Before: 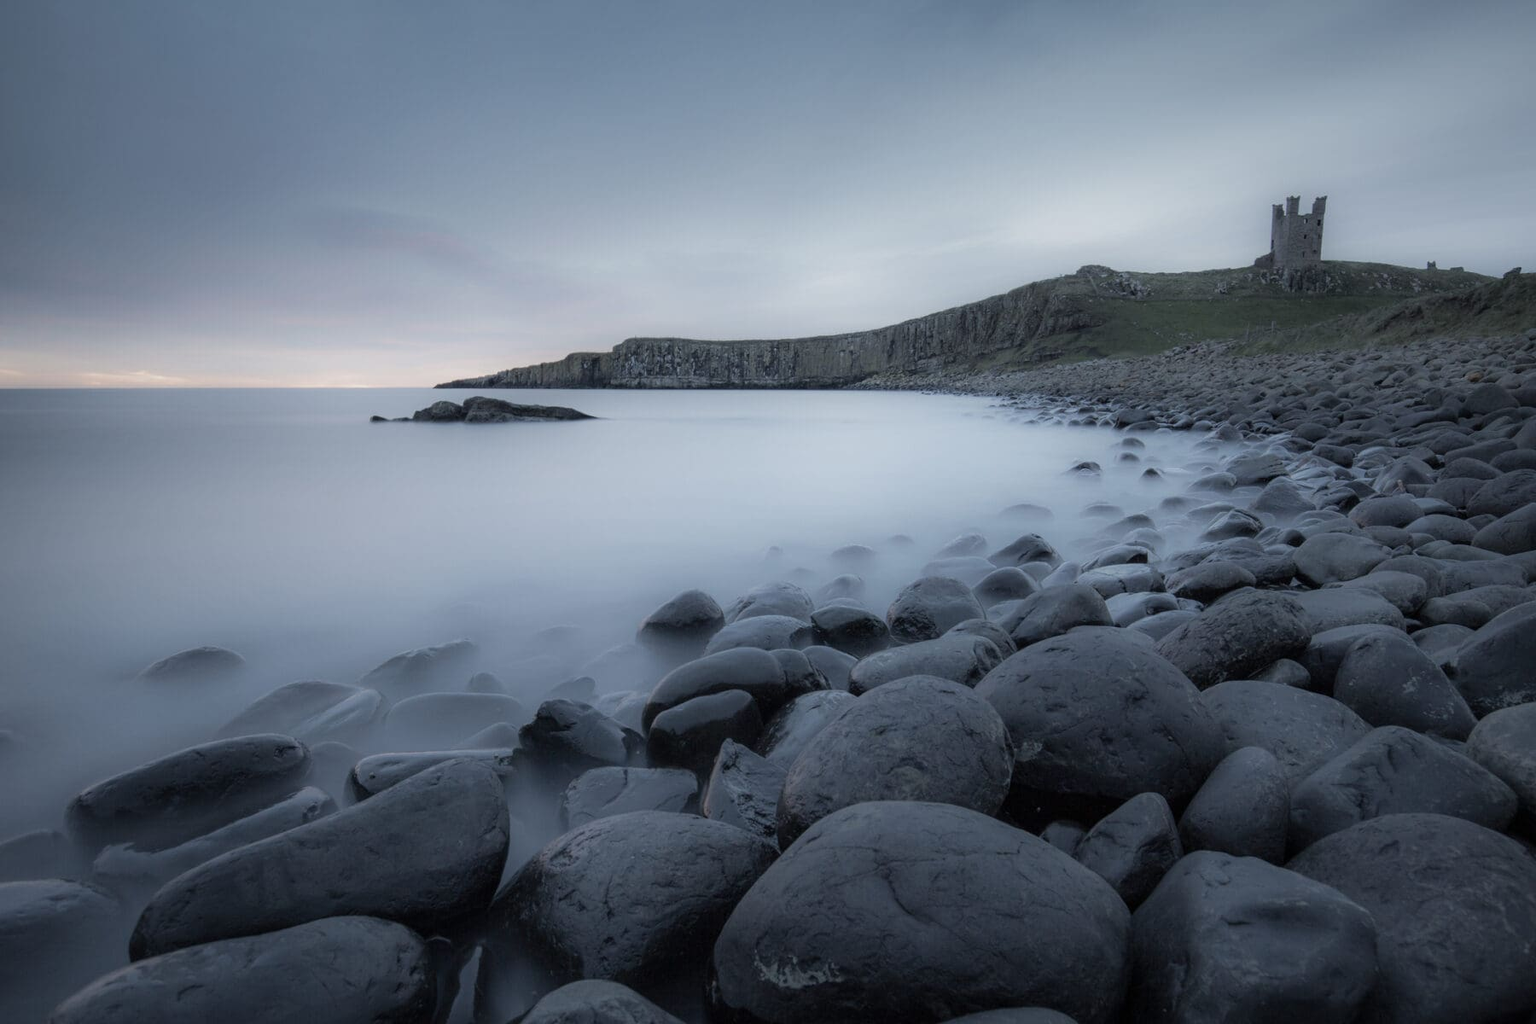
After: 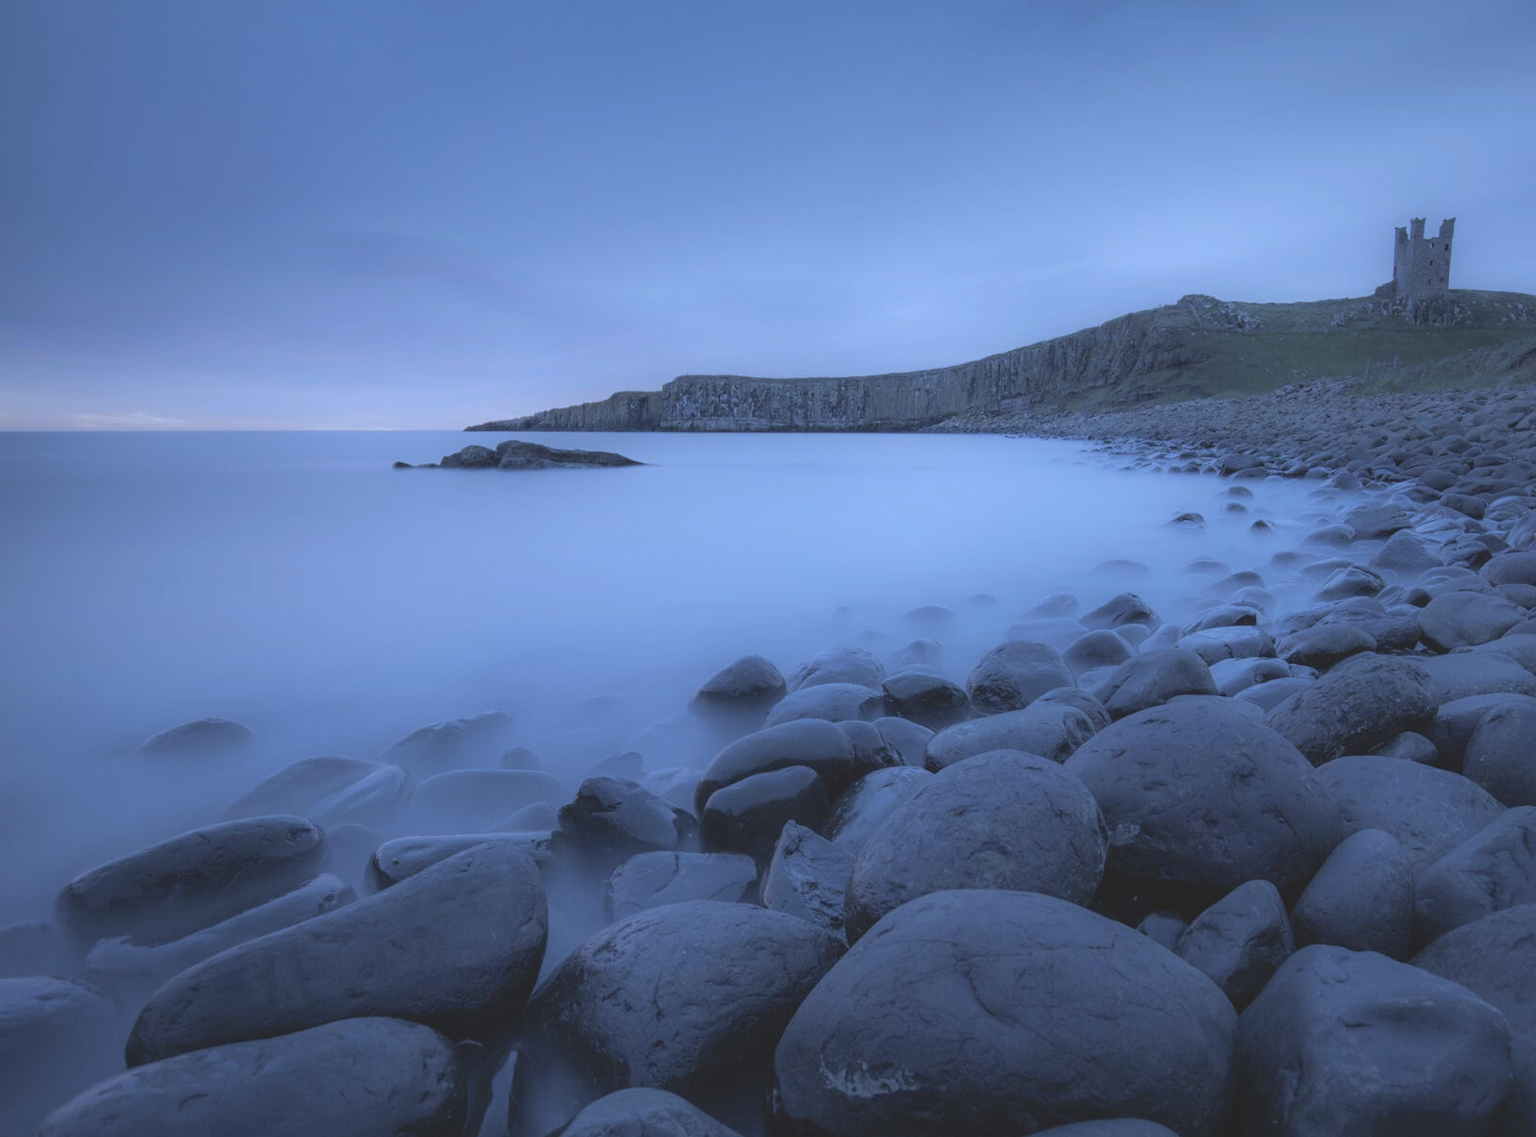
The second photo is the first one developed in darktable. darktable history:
white balance: red 0.871, blue 1.249
sharpen: radius 2.883, amount 0.868, threshold 47.523
bloom: size 3%, threshold 100%, strength 0%
contrast brightness saturation: contrast -0.28
crop and rotate: left 1.088%, right 8.807%
